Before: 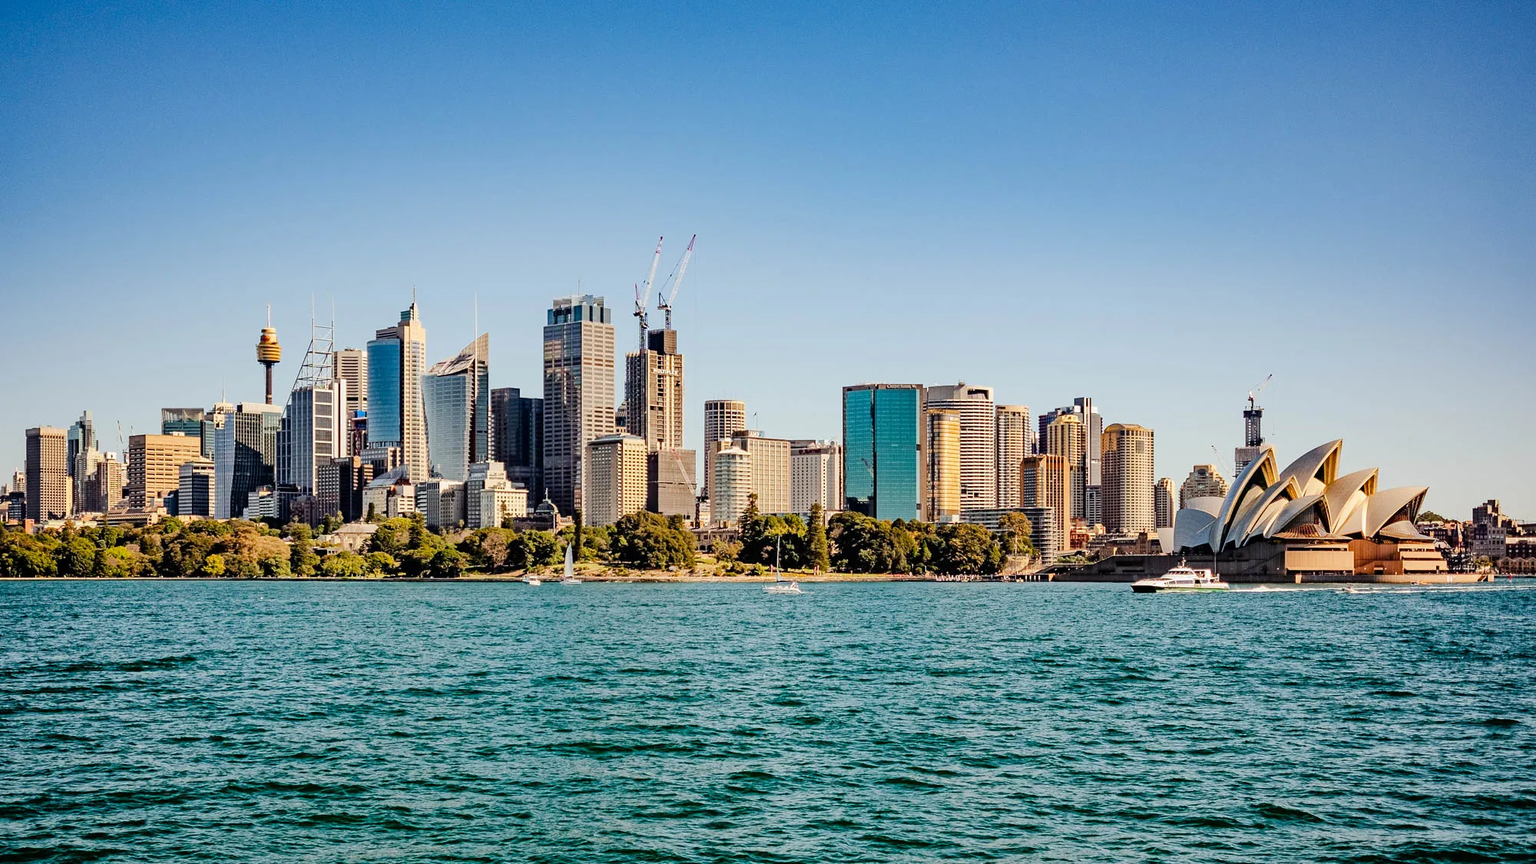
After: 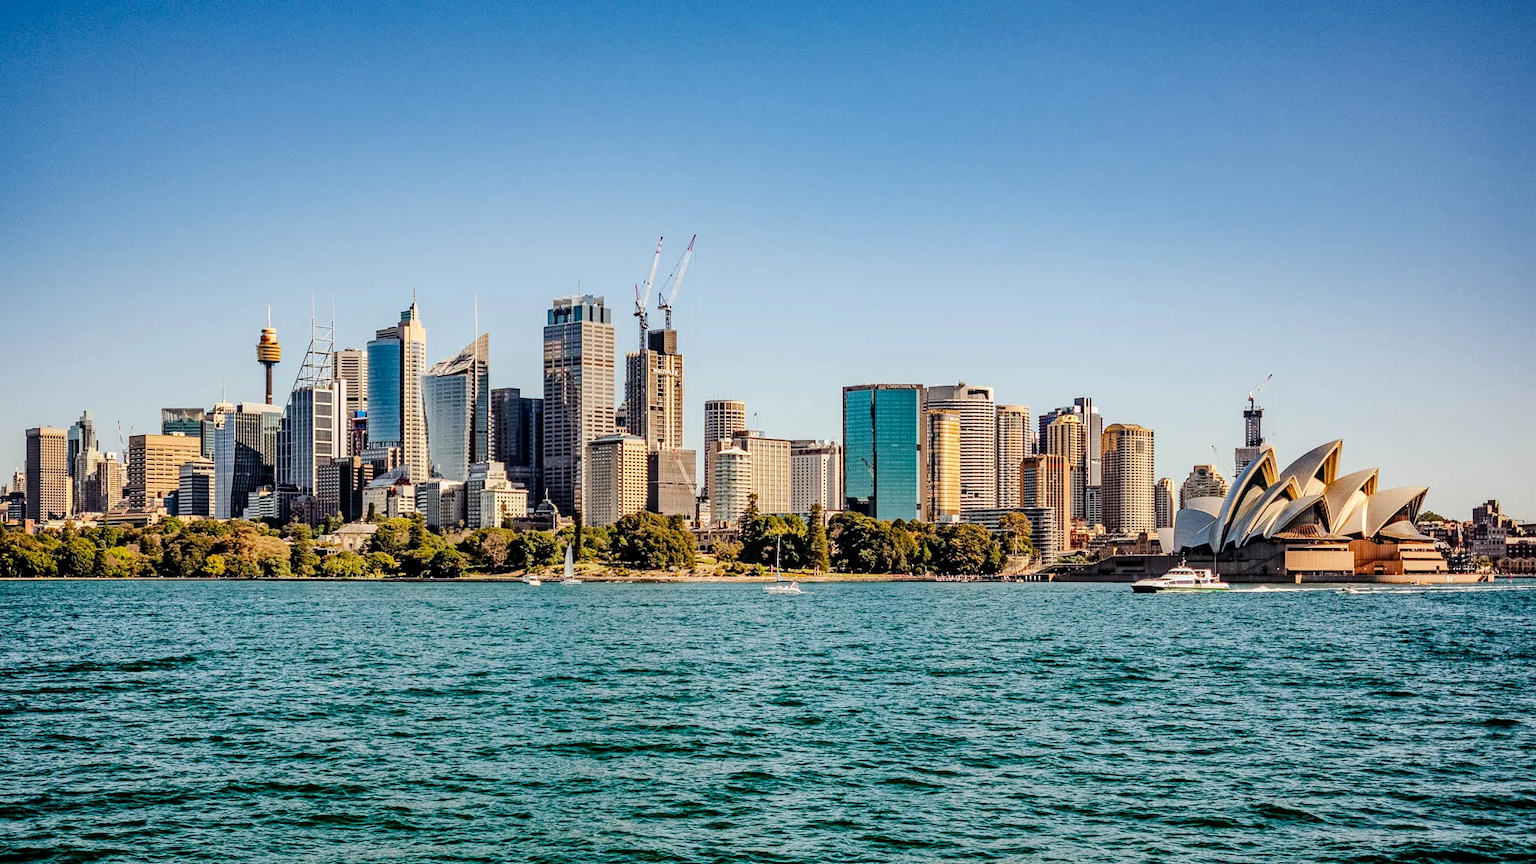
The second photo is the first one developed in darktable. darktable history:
sharpen: radius 2.883, amount 0.868, threshold 47.523
local contrast: on, module defaults
